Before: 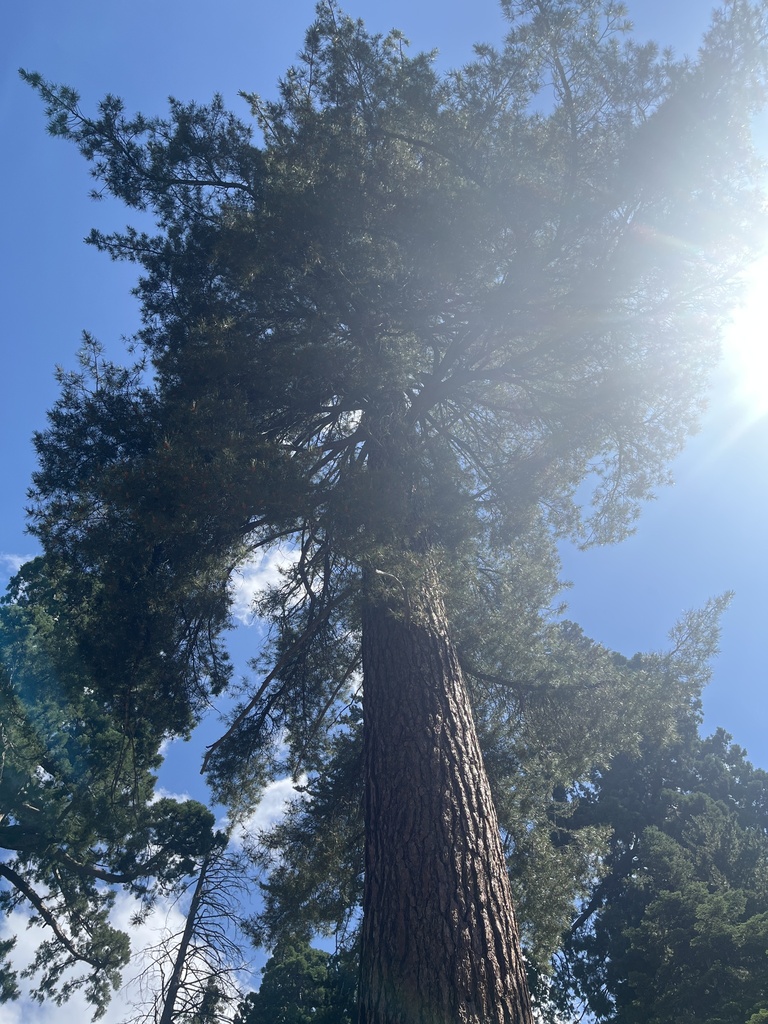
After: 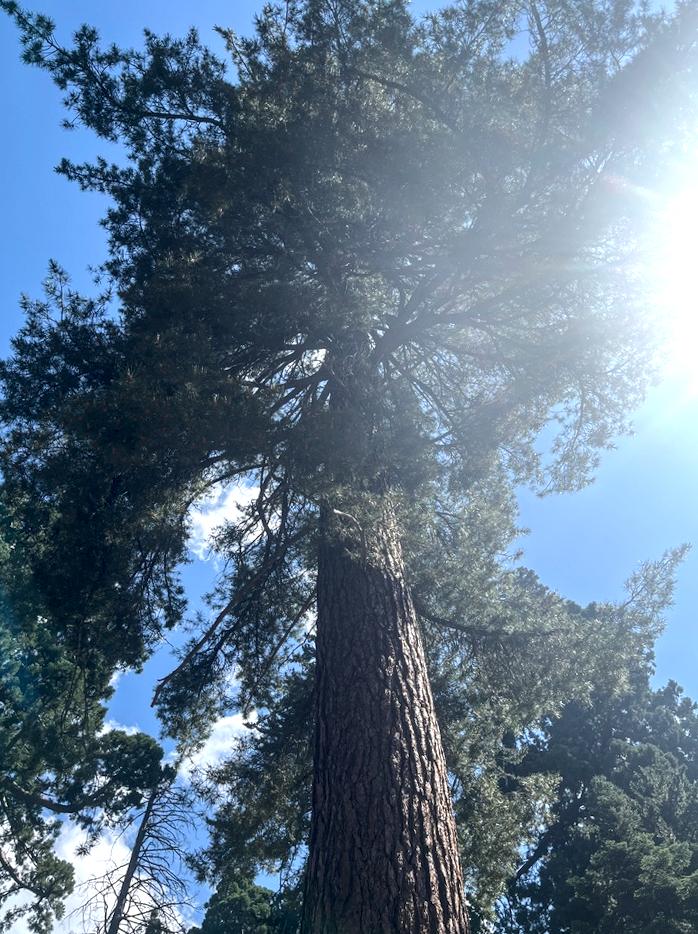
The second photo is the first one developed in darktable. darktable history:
local contrast: highlights 62%, detail 143%, midtone range 0.422
crop and rotate: angle -2.11°, left 3.132%, top 3.808%, right 1.485%, bottom 0.5%
tone equalizer: -8 EV -0.442 EV, -7 EV -0.412 EV, -6 EV -0.339 EV, -5 EV -0.252 EV, -3 EV 0.24 EV, -2 EV 0.337 EV, -1 EV 0.412 EV, +0 EV 0.421 EV, edges refinement/feathering 500, mask exposure compensation -1.57 EV, preserve details no
